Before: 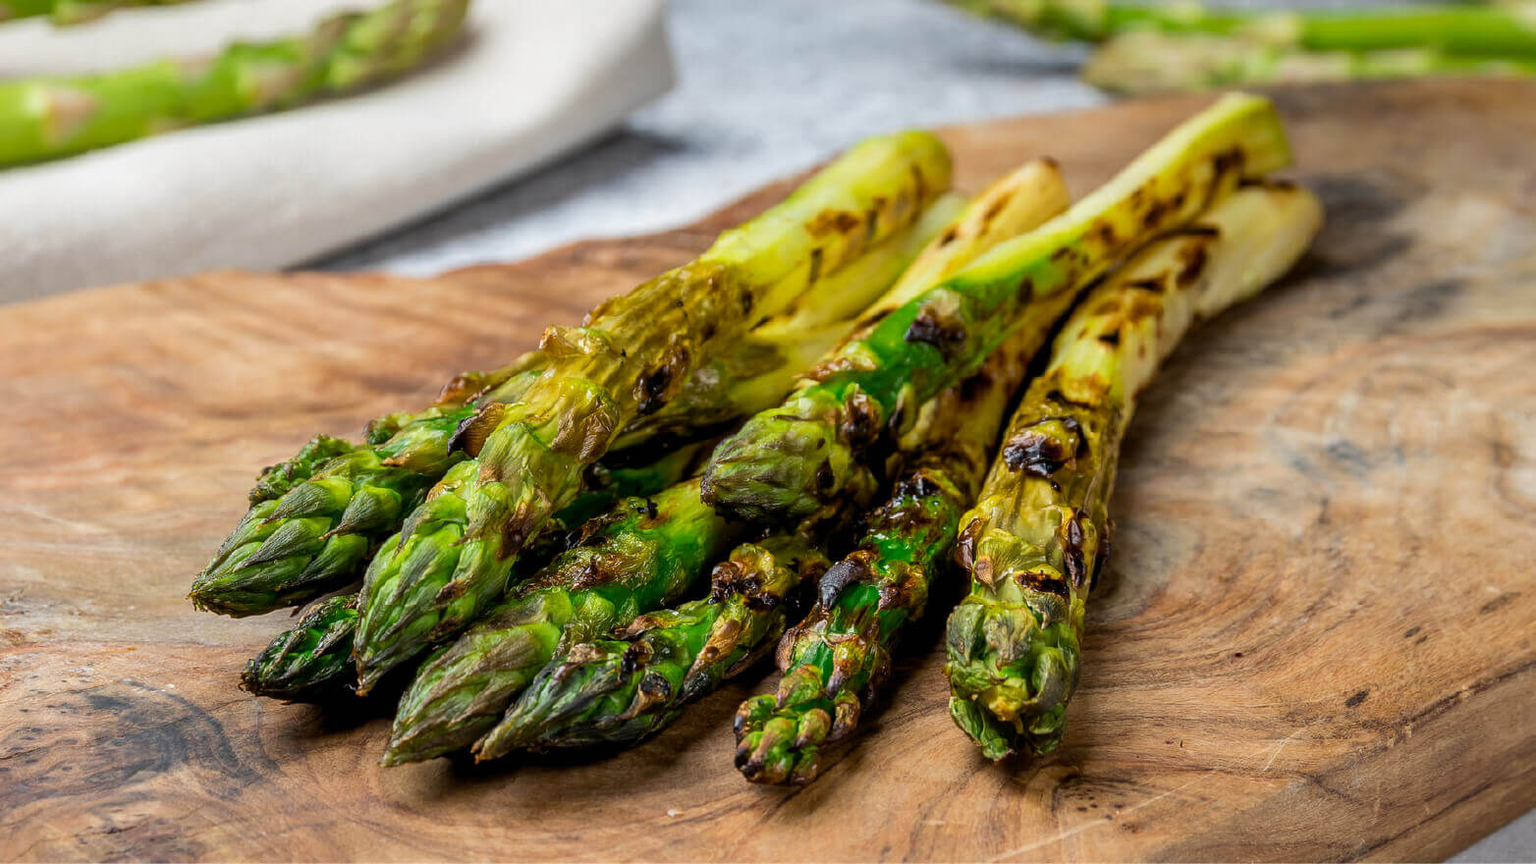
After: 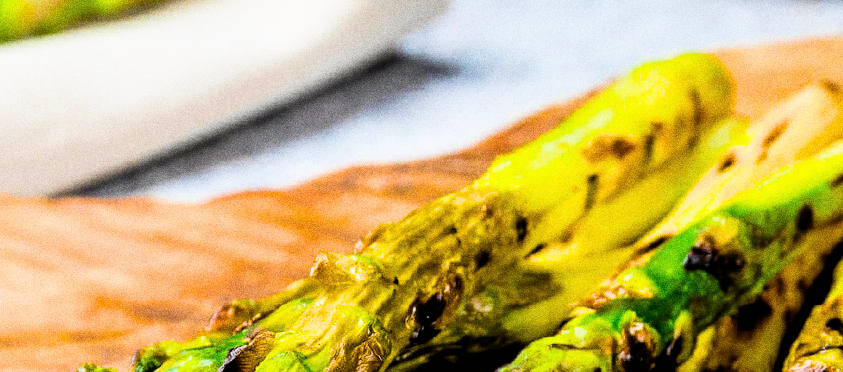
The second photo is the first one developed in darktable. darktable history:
exposure: exposure 0.178 EV, compensate exposure bias true, compensate highlight preservation false
filmic rgb: black relative exposure -5 EV, hardness 2.88, contrast 1.5
crop: left 15.306%, top 9.065%, right 30.789%, bottom 48.638%
color balance rgb: linear chroma grading › global chroma 20%, perceptual saturation grading › global saturation 25%, perceptual brilliance grading › global brilliance 20%, global vibrance 20%
grain: strength 49.07%
